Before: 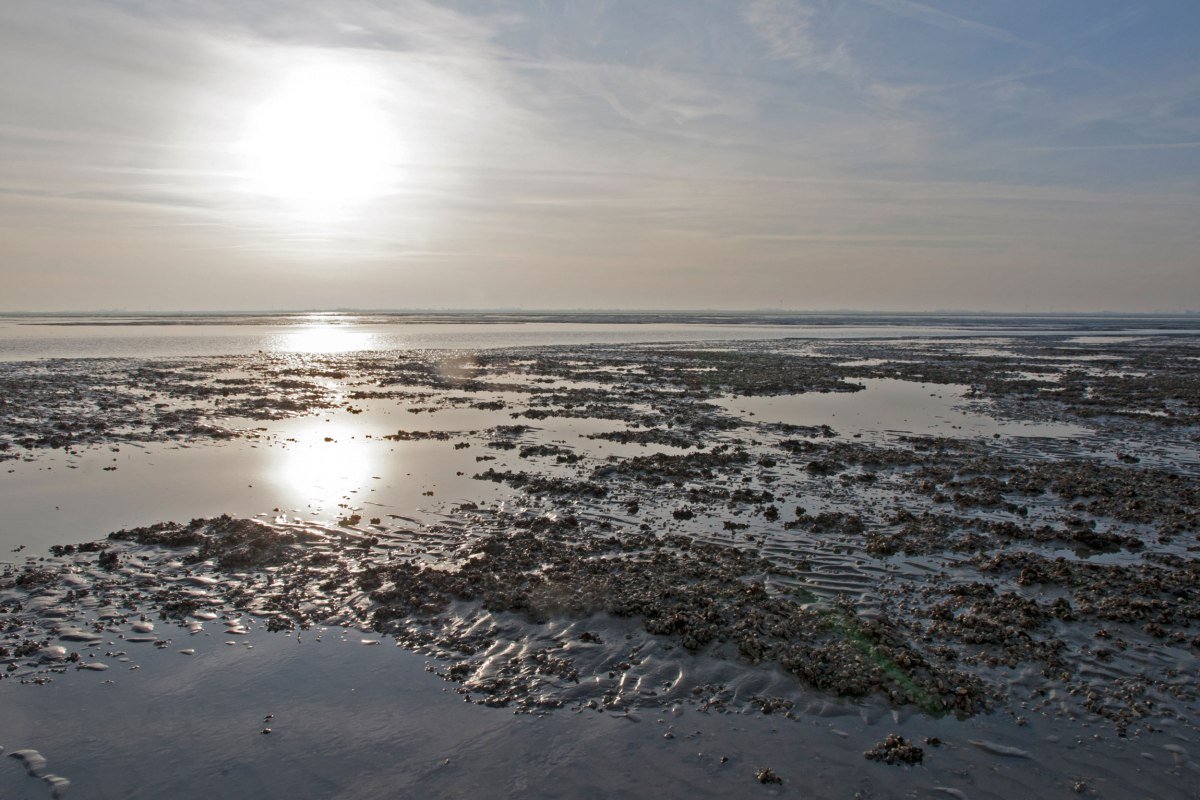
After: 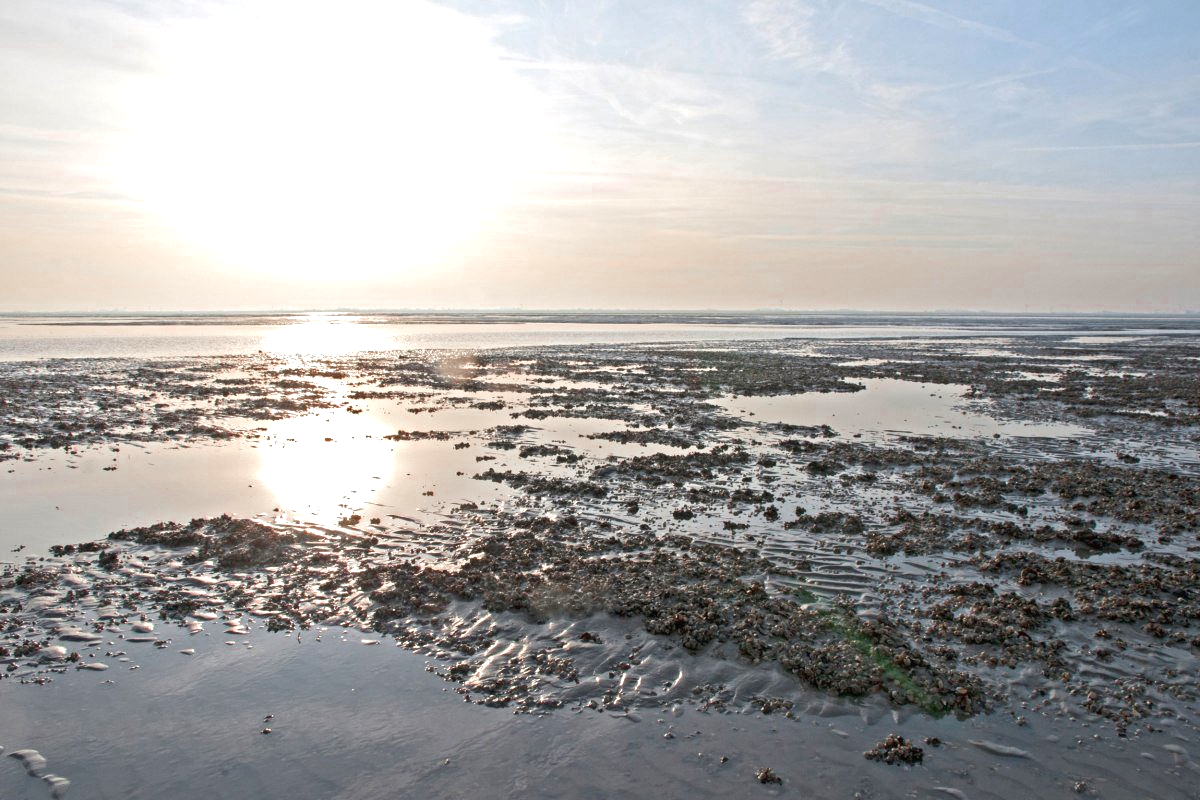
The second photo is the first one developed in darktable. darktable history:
color zones: curves: ch0 [(0, 0.299) (0.25, 0.383) (0.456, 0.352) (0.736, 0.571)]; ch1 [(0, 0.63) (0.151, 0.568) (0.254, 0.416) (0.47, 0.558) (0.732, 0.37) (0.909, 0.492)]; ch2 [(0.004, 0.604) (0.158, 0.443) (0.257, 0.403) (0.761, 0.468)]
exposure: black level correction 0, exposure 1.1 EV, compensate exposure bias true, compensate highlight preservation false
